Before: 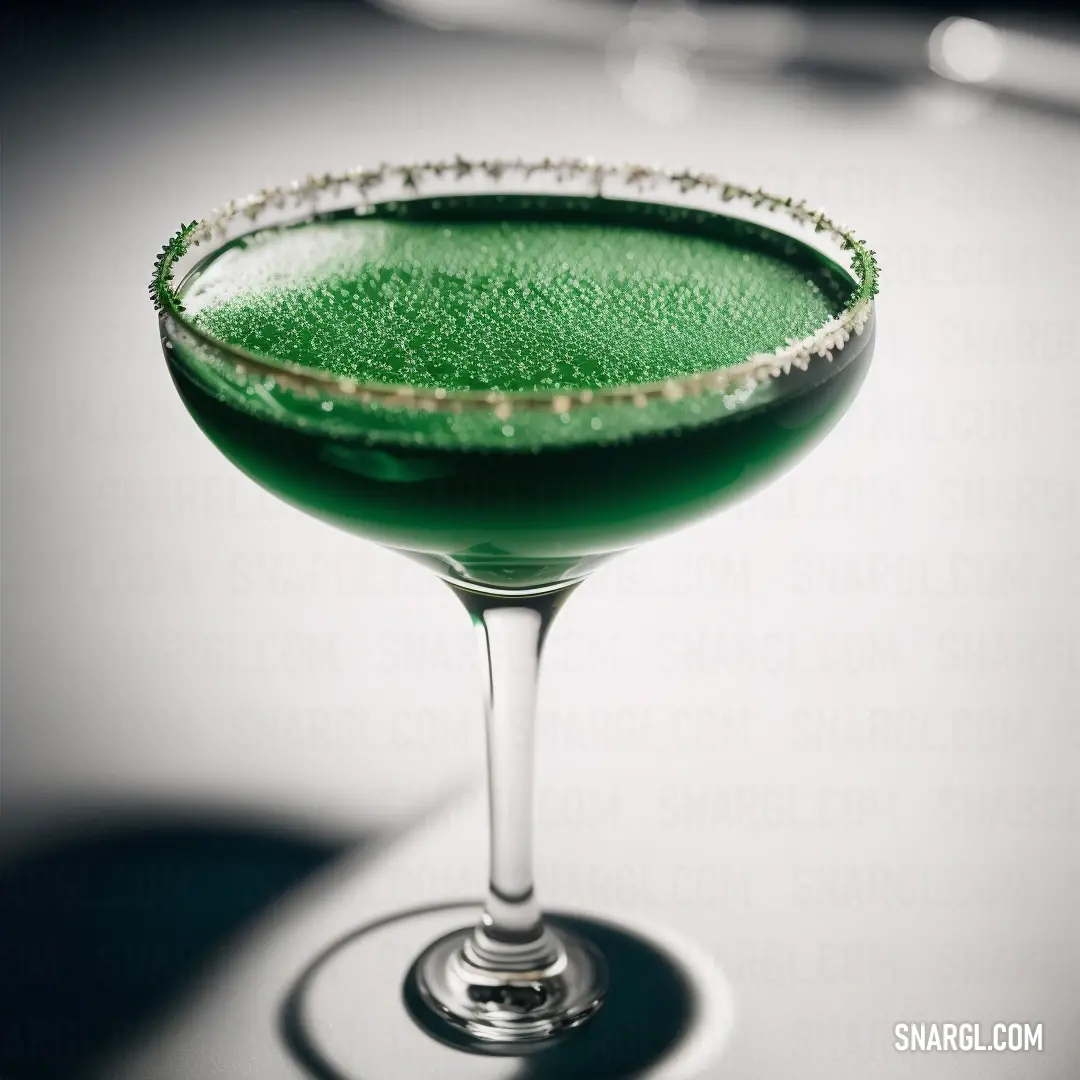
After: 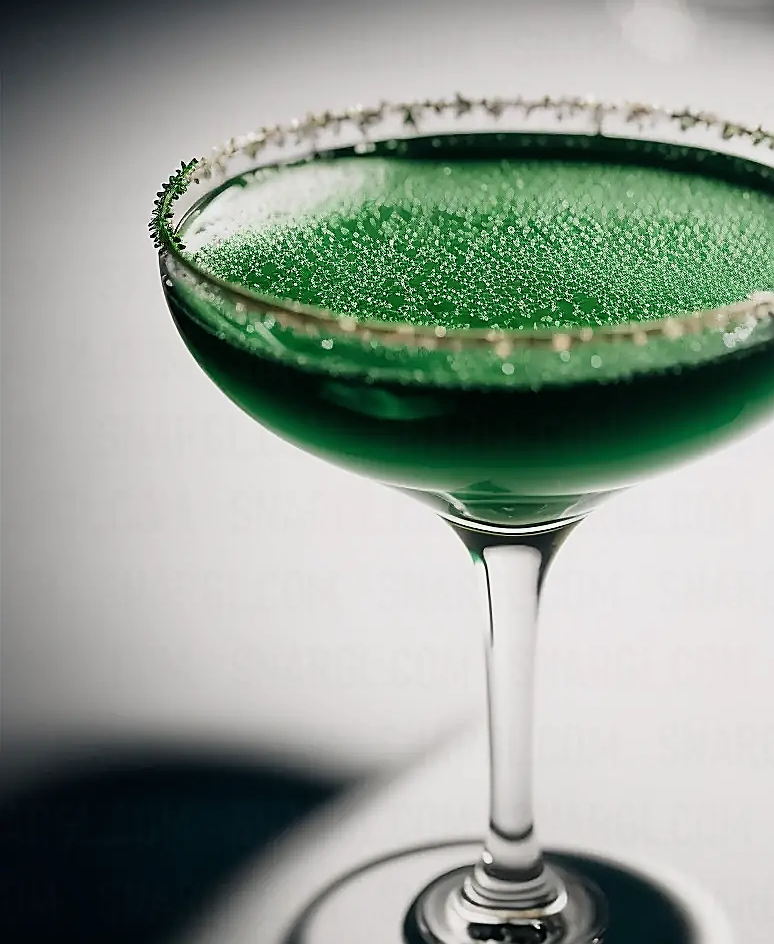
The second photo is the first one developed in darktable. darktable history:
filmic rgb: black relative exposure -9.5 EV, white relative exposure 3.02 EV, hardness 6.12
sharpen: radius 1.4, amount 1.25, threshold 0.7
crop: top 5.803%, right 27.864%, bottom 5.804%
